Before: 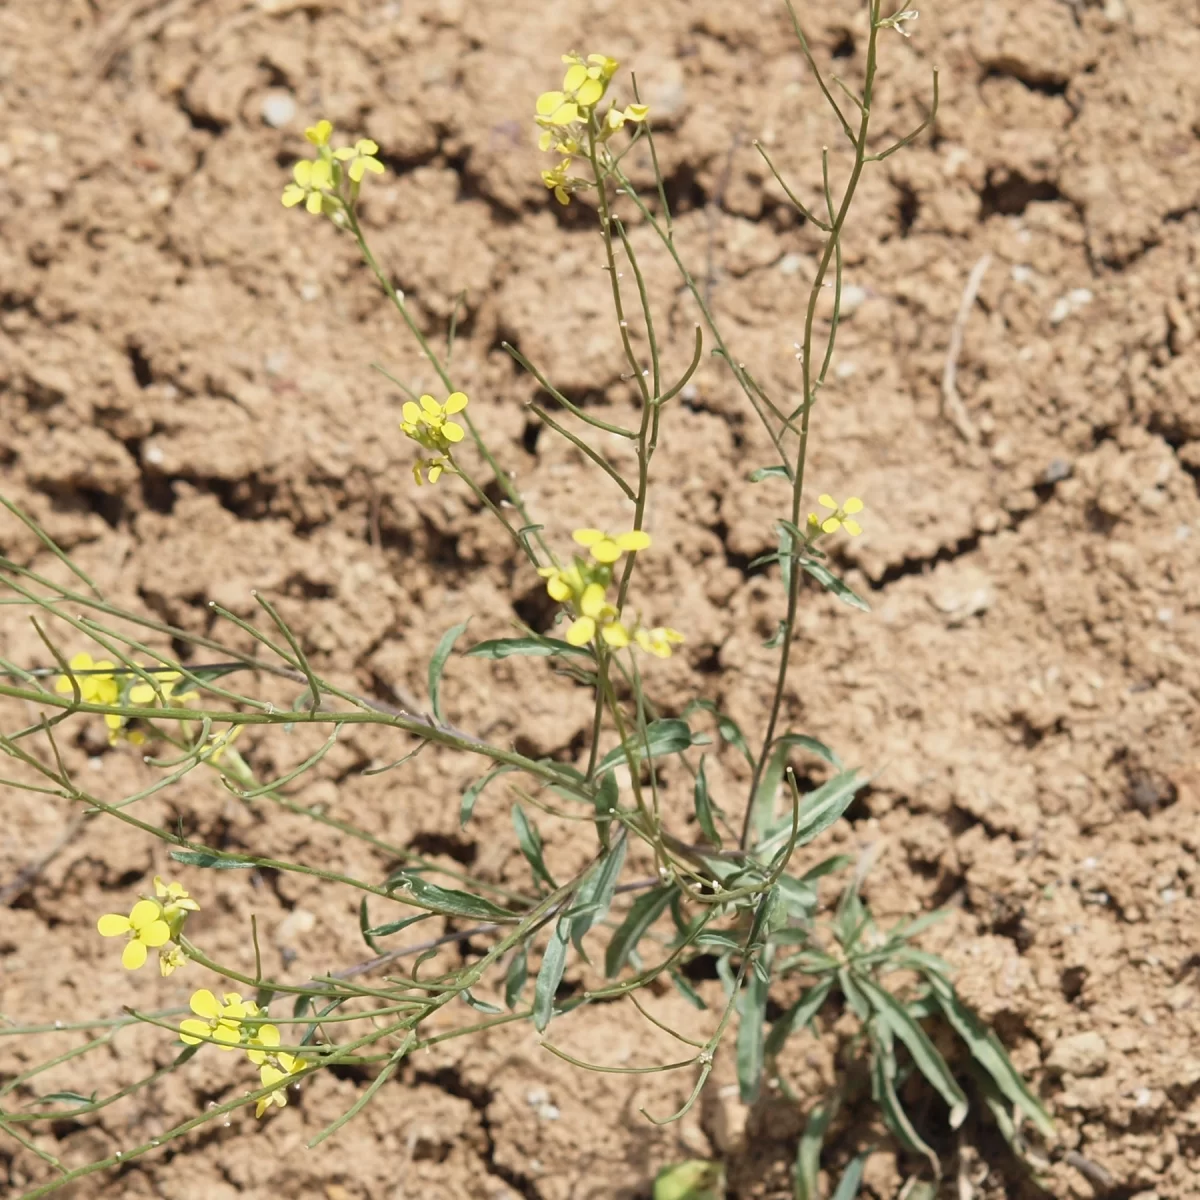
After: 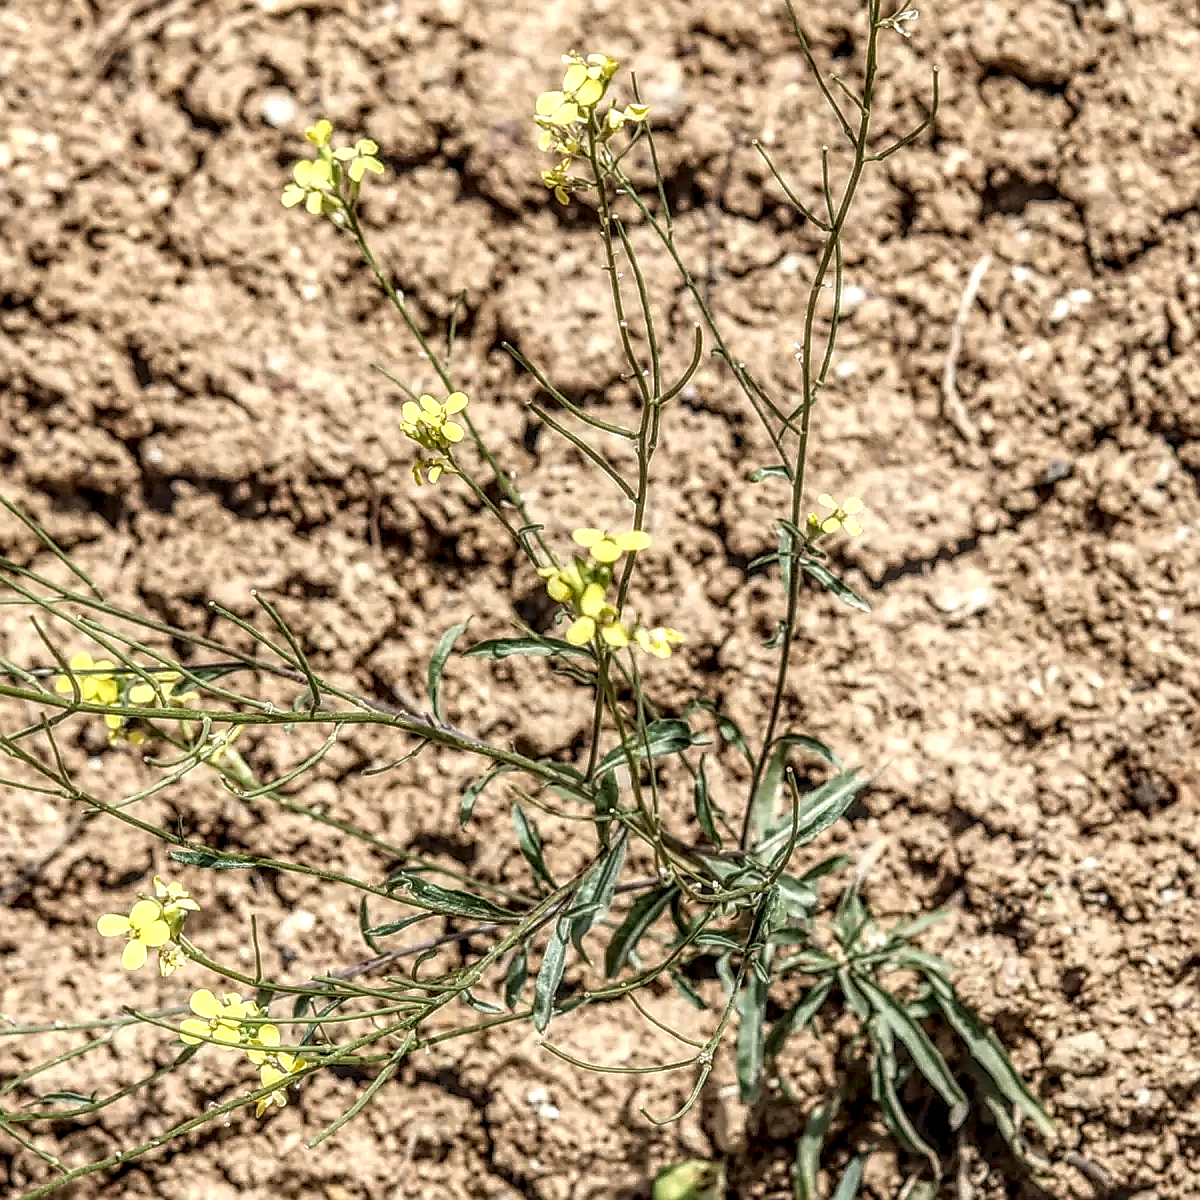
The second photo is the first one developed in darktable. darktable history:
sharpen: radius 1.385, amount 1.266, threshold 0.7
local contrast: highlights 1%, shadows 7%, detail 299%, midtone range 0.298
